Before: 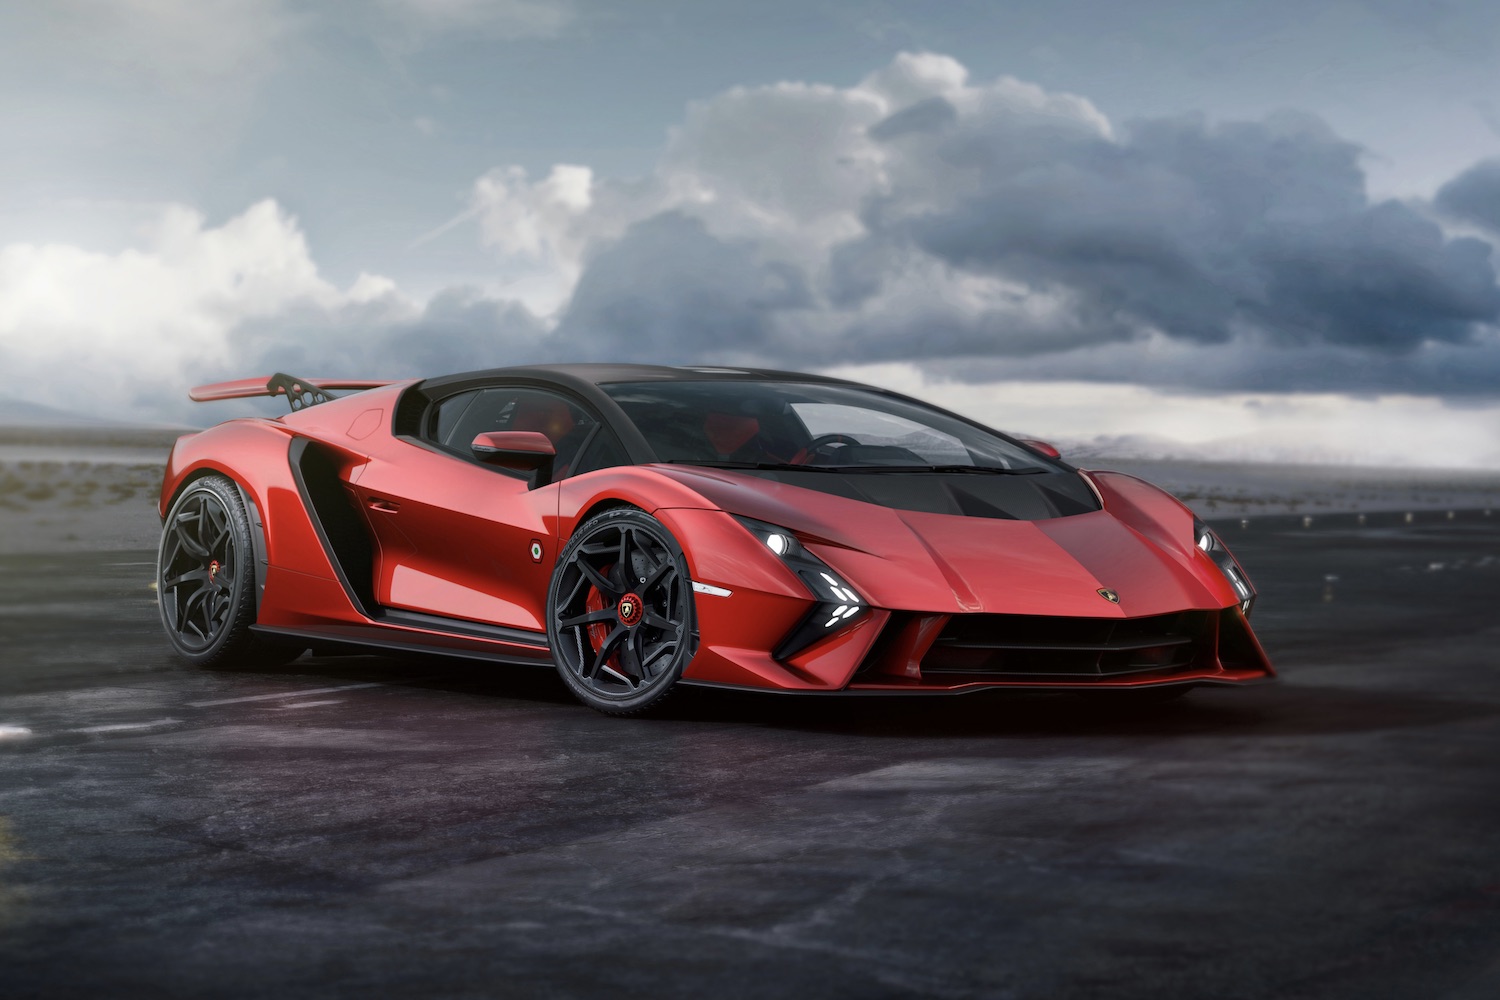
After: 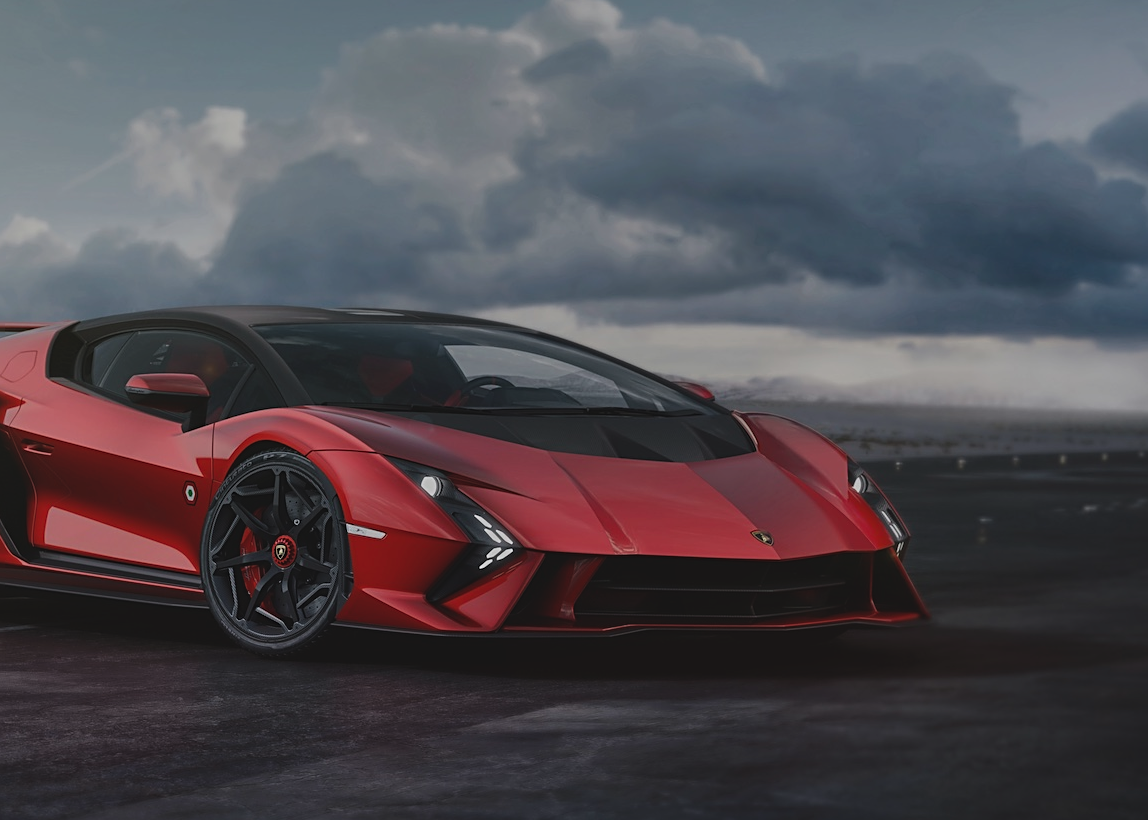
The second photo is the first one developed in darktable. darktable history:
exposure: black level correction -0.016, exposure -1.018 EV, compensate highlight preservation false
crop: left 23.095%, top 5.827%, bottom 11.854%
sharpen: on, module defaults
